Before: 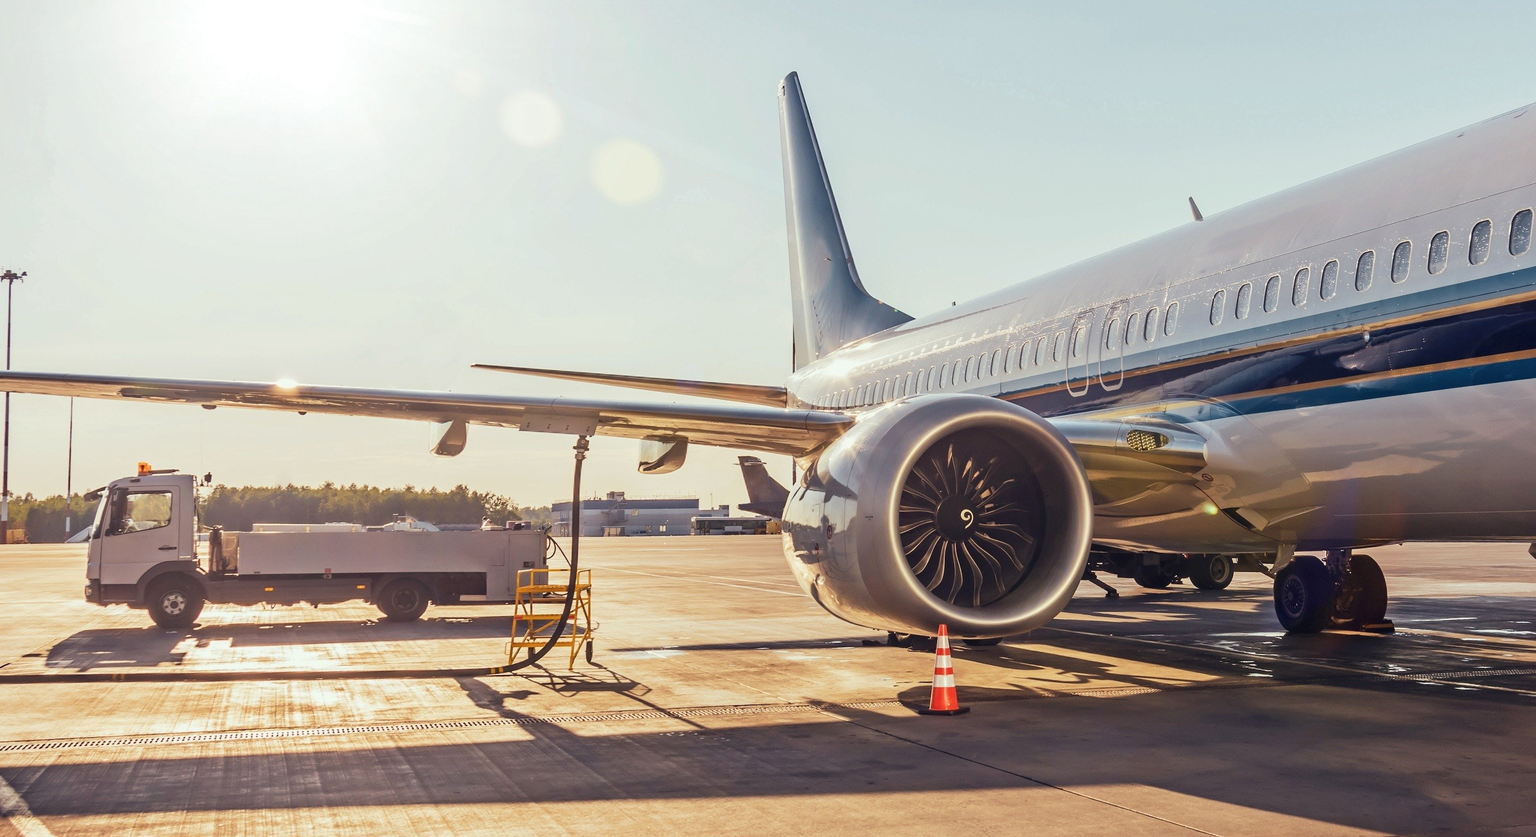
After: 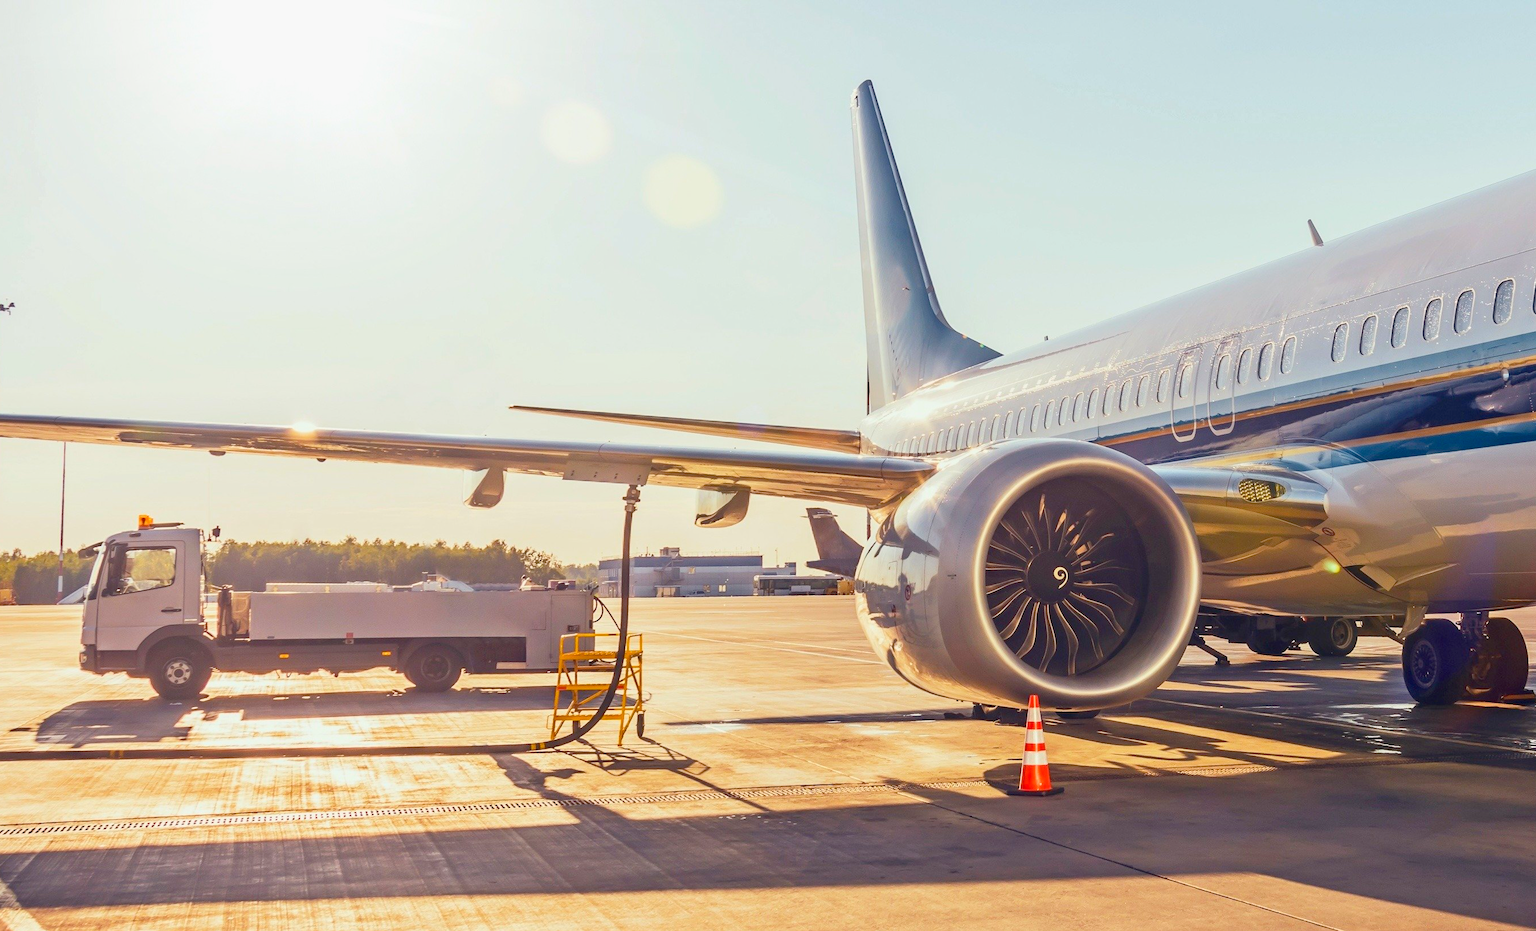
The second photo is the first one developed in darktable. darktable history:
tone curve: curves: ch0 [(0, 0) (0.003, 0.01) (0.011, 0.015) (0.025, 0.023) (0.044, 0.037) (0.069, 0.055) (0.1, 0.08) (0.136, 0.114) (0.177, 0.155) (0.224, 0.201) (0.277, 0.254) (0.335, 0.319) (0.399, 0.387) (0.468, 0.459) (0.543, 0.544) (0.623, 0.634) (0.709, 0.731) (0.801, 0.827) (0.898, 0.921) (1, 1)], color space Lab, independent channels, preserve colors none
crop and rotate: left 0.938%, right 9.177%
exposure: black level correction 0.001, exposure 0.499 EV, compensate exposure bias true, compensate highlight preservation false
color balance rgb: perceptual saturation grading › global saturation 25.132%, contrast -20.501%
